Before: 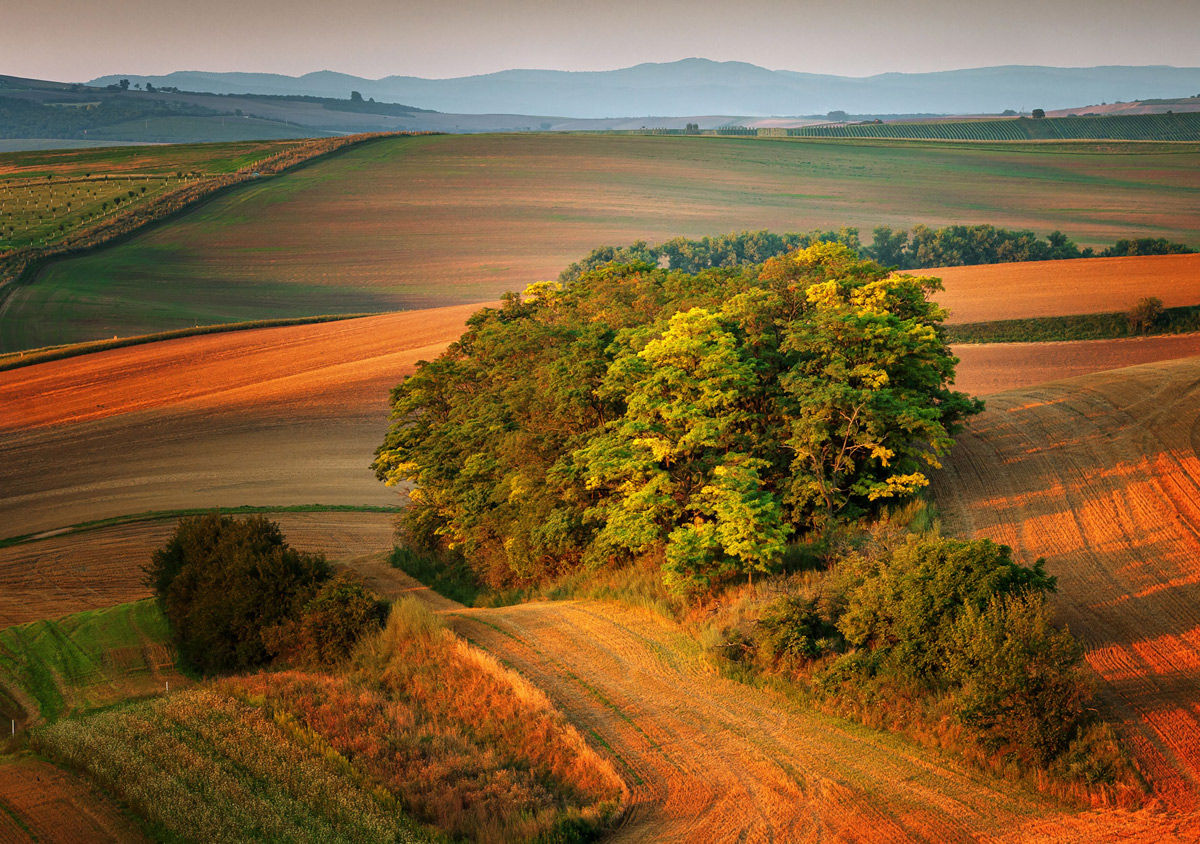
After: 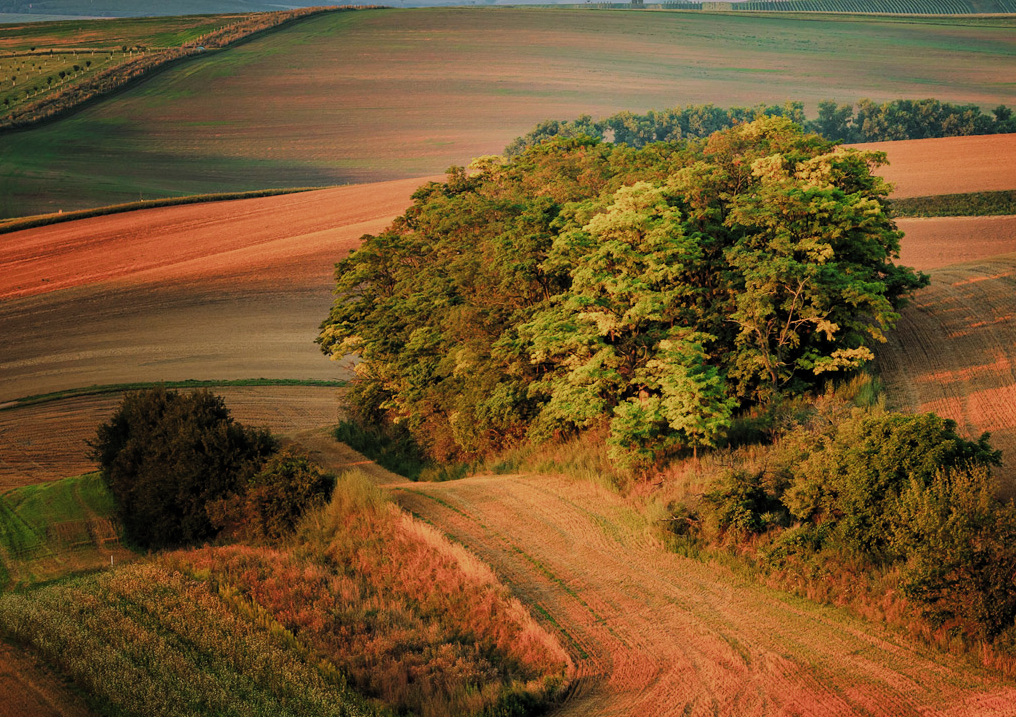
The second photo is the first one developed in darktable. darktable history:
filmic rgb: black relative exposure -7.17 EV, white relative exposure 5.38 EV, hardness 3.02, color science v5 (2021), contrast in shadows safe, contrast in highlights safe
crop and rotate: left 4.62%, top 14.964%, right 10.661%
